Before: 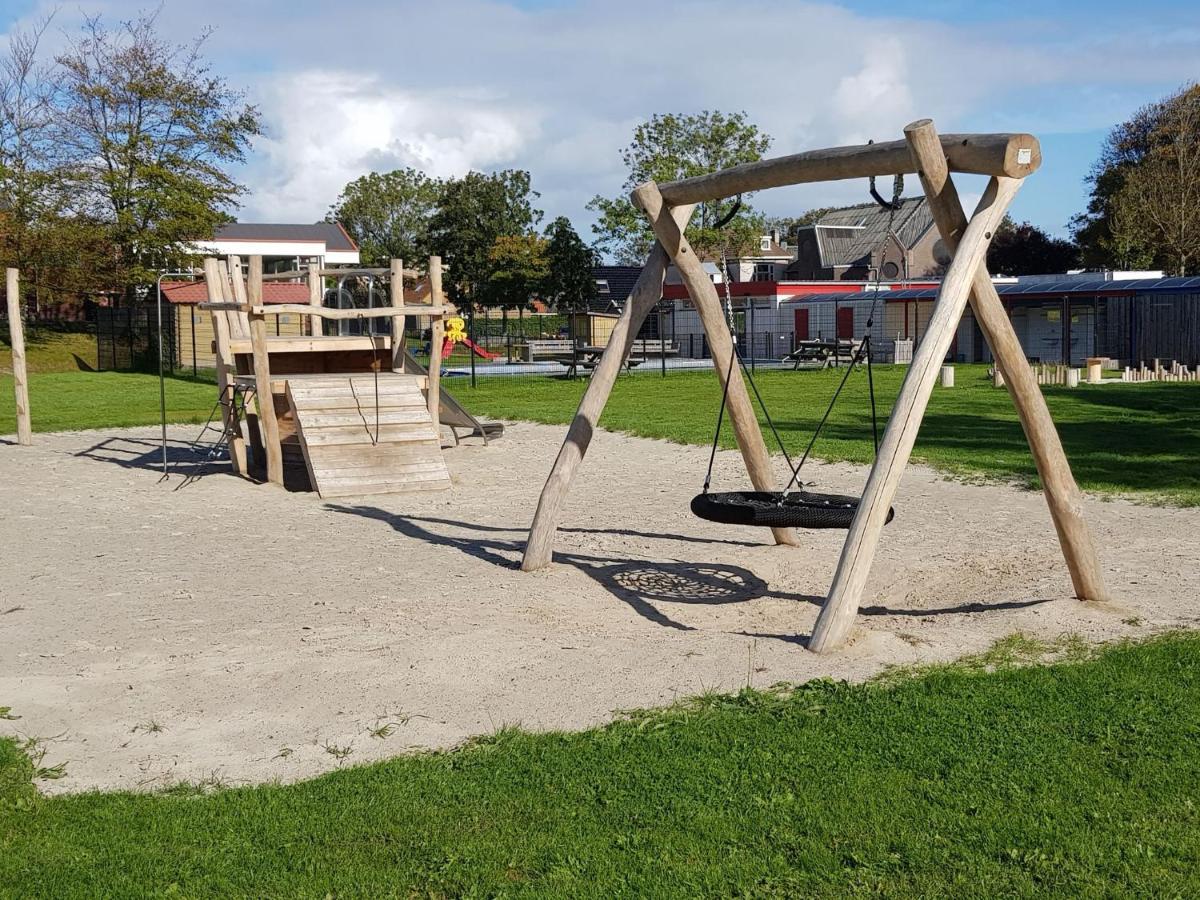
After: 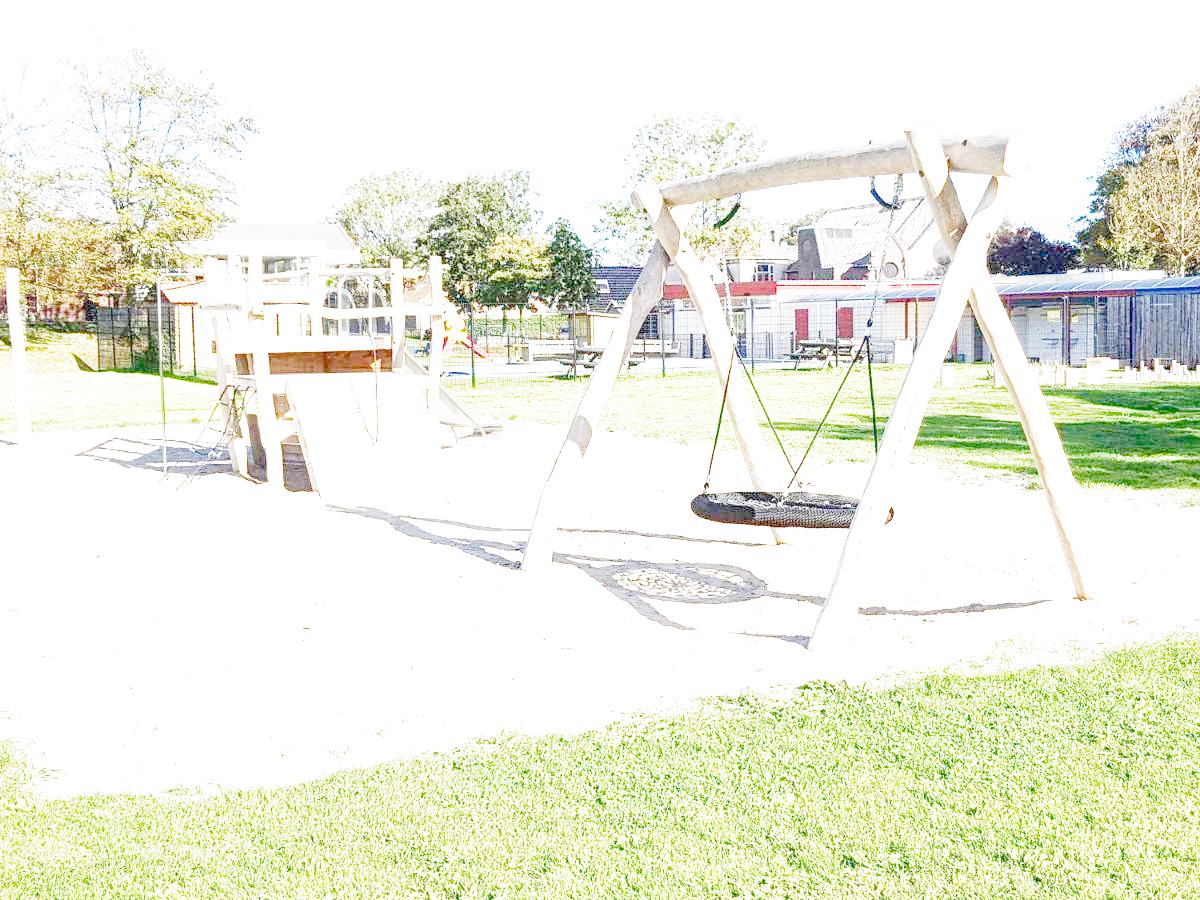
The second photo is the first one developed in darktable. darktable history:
exposure: exposure 0.6 EV, compensate highlight preservation false
color balance: output saturation 110%
local contrast: on, module defaults
filmic rgb: middle gray luminance 10%, black relative exposure -8.61 EV, white relative exposure 3.3 EV, threshold 6 EV, target black luminance 0%, hardness 5.2, latitude 44.69%, contrast 1.302, highlights saturation mix 5%, shadows ↔ highlights balance 24.64%, add noise in highlights 0, preserve chrominance no, color science v3 (2019), use custom middle-gray values true, iterations of high-quality reconstruction 0, contrast in highlights soft, enable highlight reconstruction true
